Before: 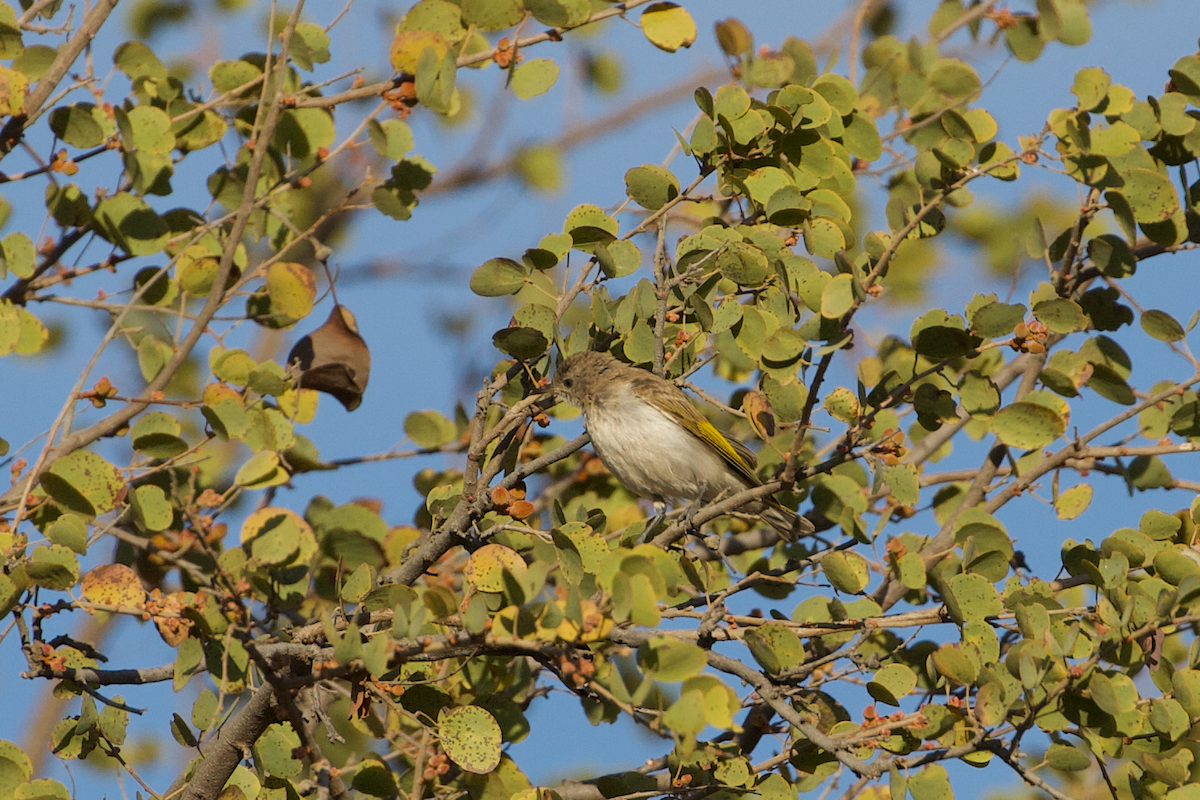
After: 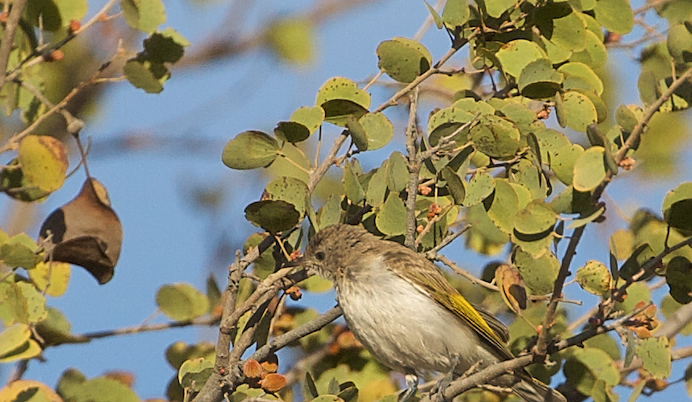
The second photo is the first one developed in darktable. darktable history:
sharpen: on, module defaults
exposure: exposure 0.255 EV, compensate highlight preservation false
crop: left 20.671%, top 15.98%, right 21.638%, bottom 33.68%
haze removal: strength -0.096, compatibility mode true, adaptive false
